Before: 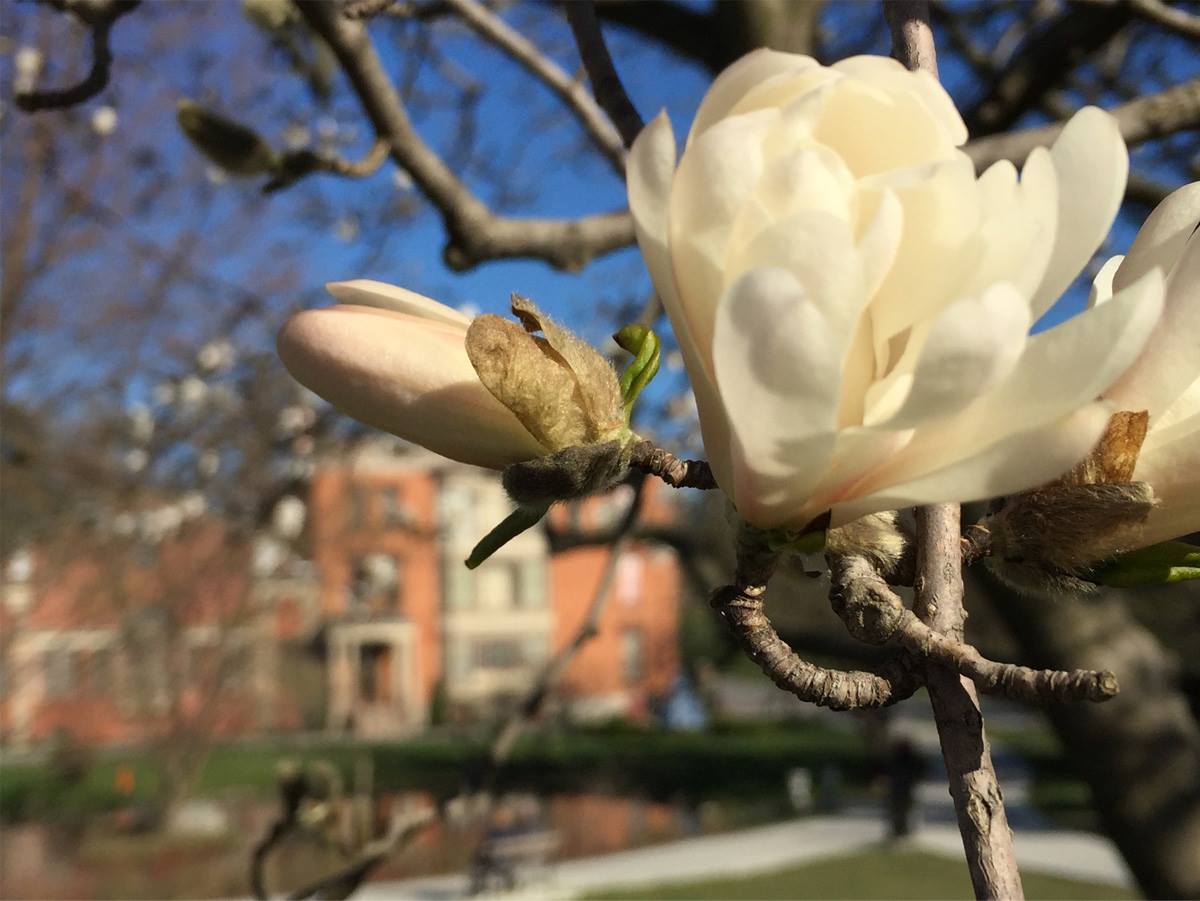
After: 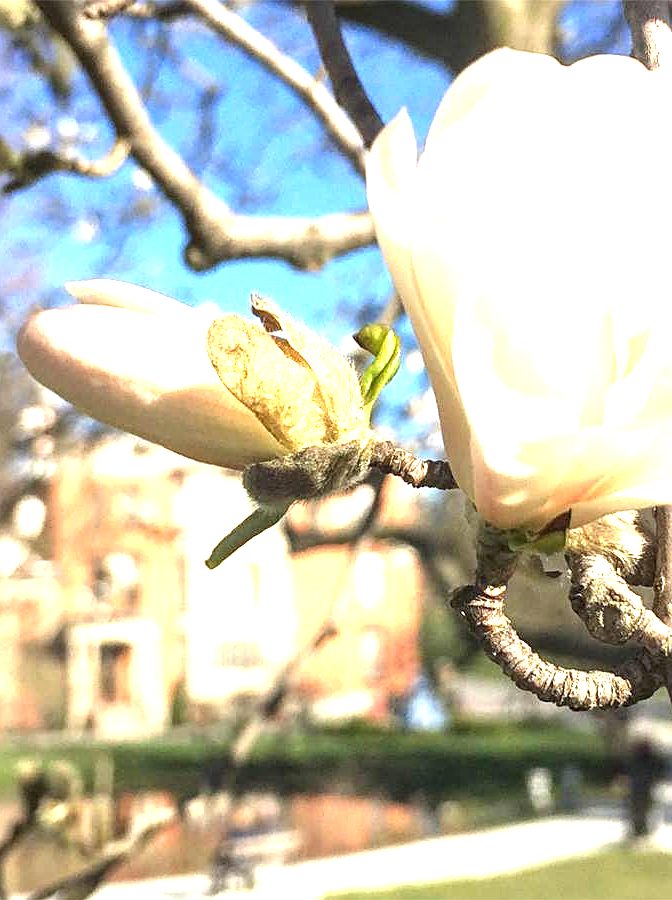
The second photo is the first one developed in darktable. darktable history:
crop: left 21.674%, right 22.086%
local contrast: on, module defaults
exposure: black level correction 0, exposure 2.138 EV, compensate exposure bias true, compensate highlight preservation false
sharpen: on, module defaults
